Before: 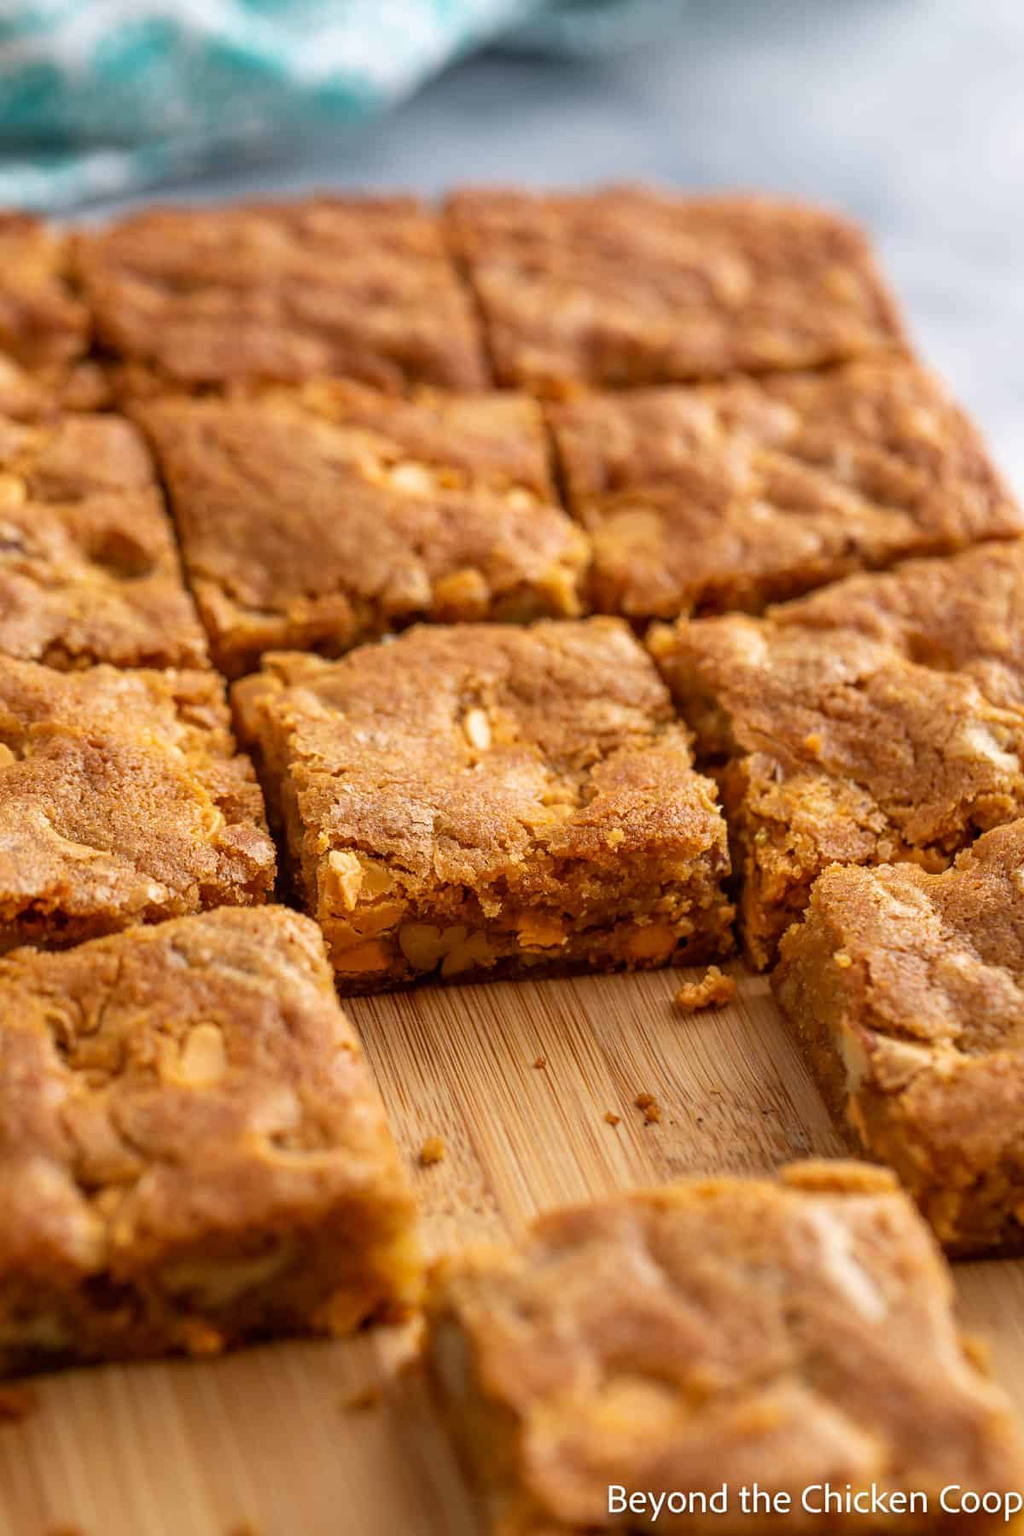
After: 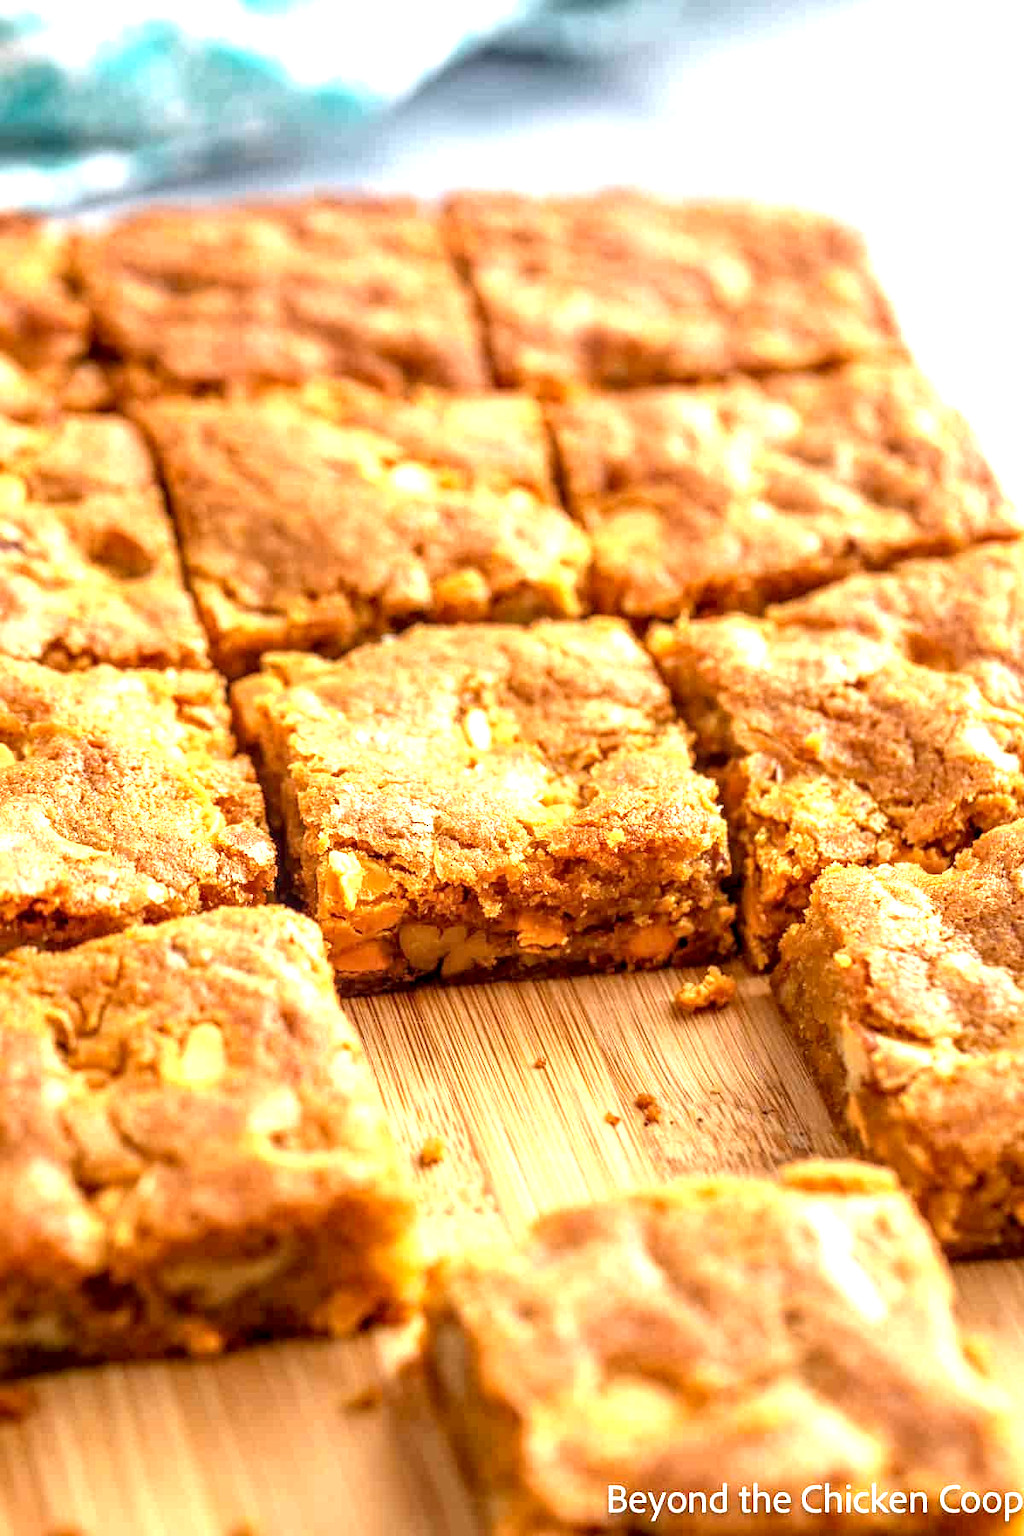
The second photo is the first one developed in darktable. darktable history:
exposure: black level correction 0.001, exposure 1.3 EV, compensate highlight preservation false
local contrast: detail 130%
